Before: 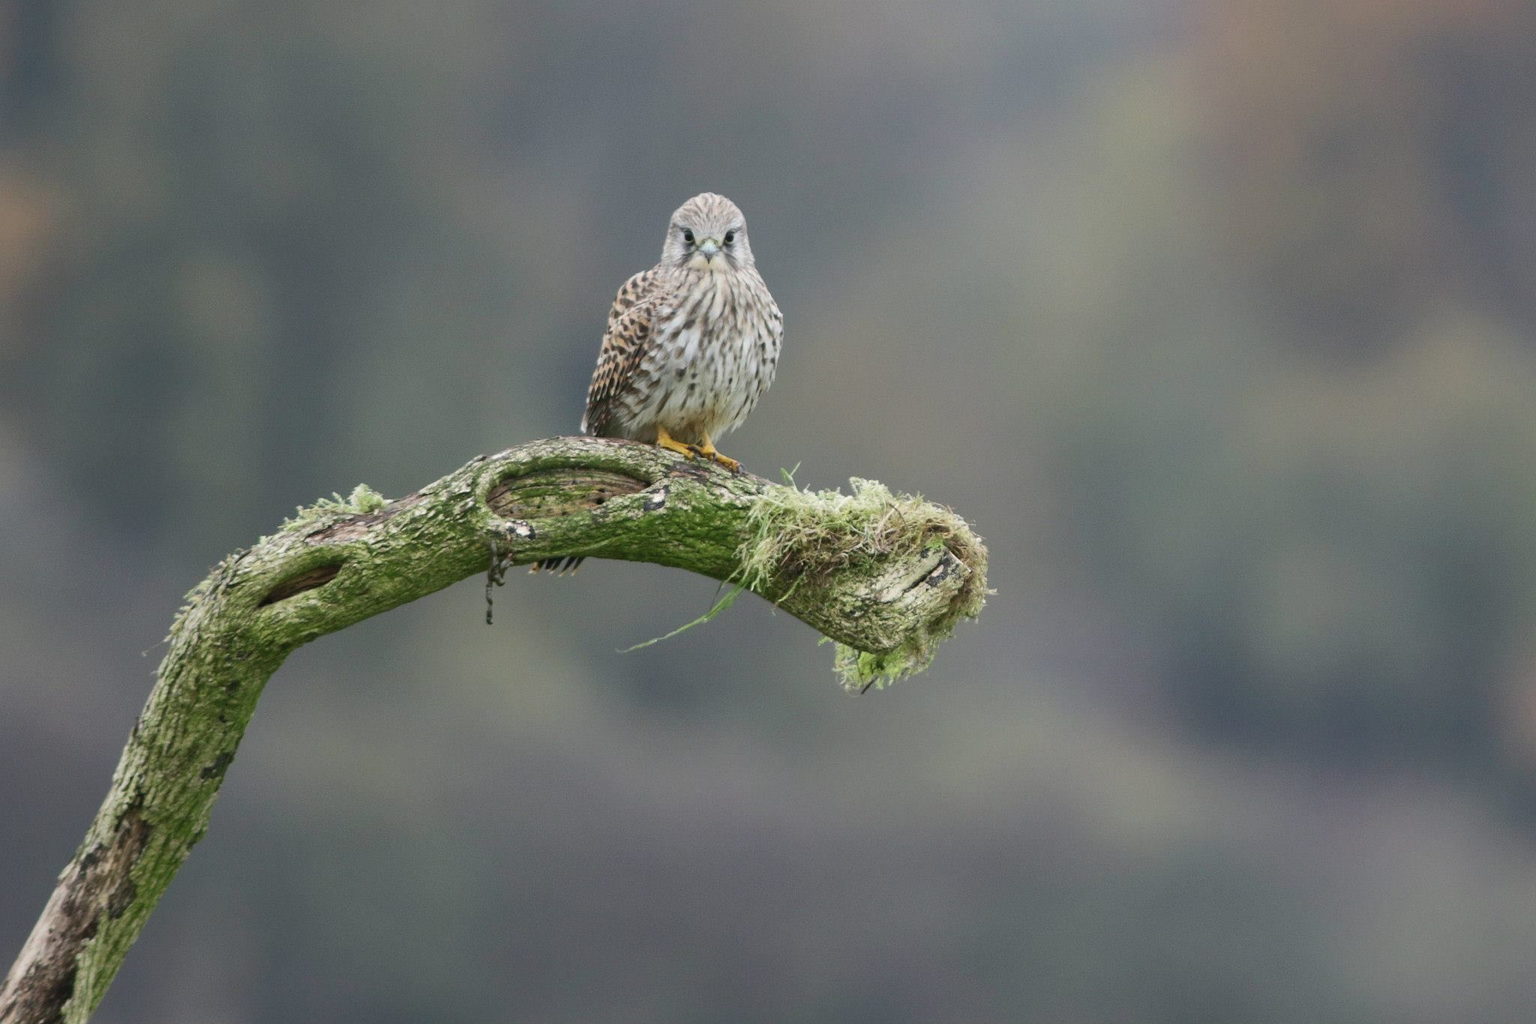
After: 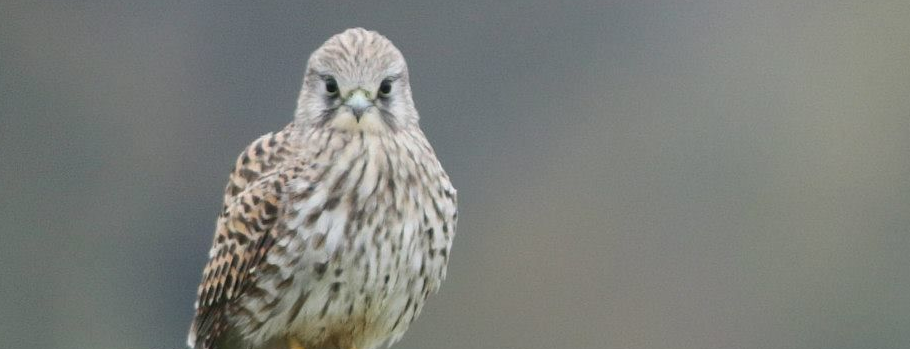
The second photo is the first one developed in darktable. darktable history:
crop: left 28.686%, top 16.807%, right 26.841%, bottom 57.6%
